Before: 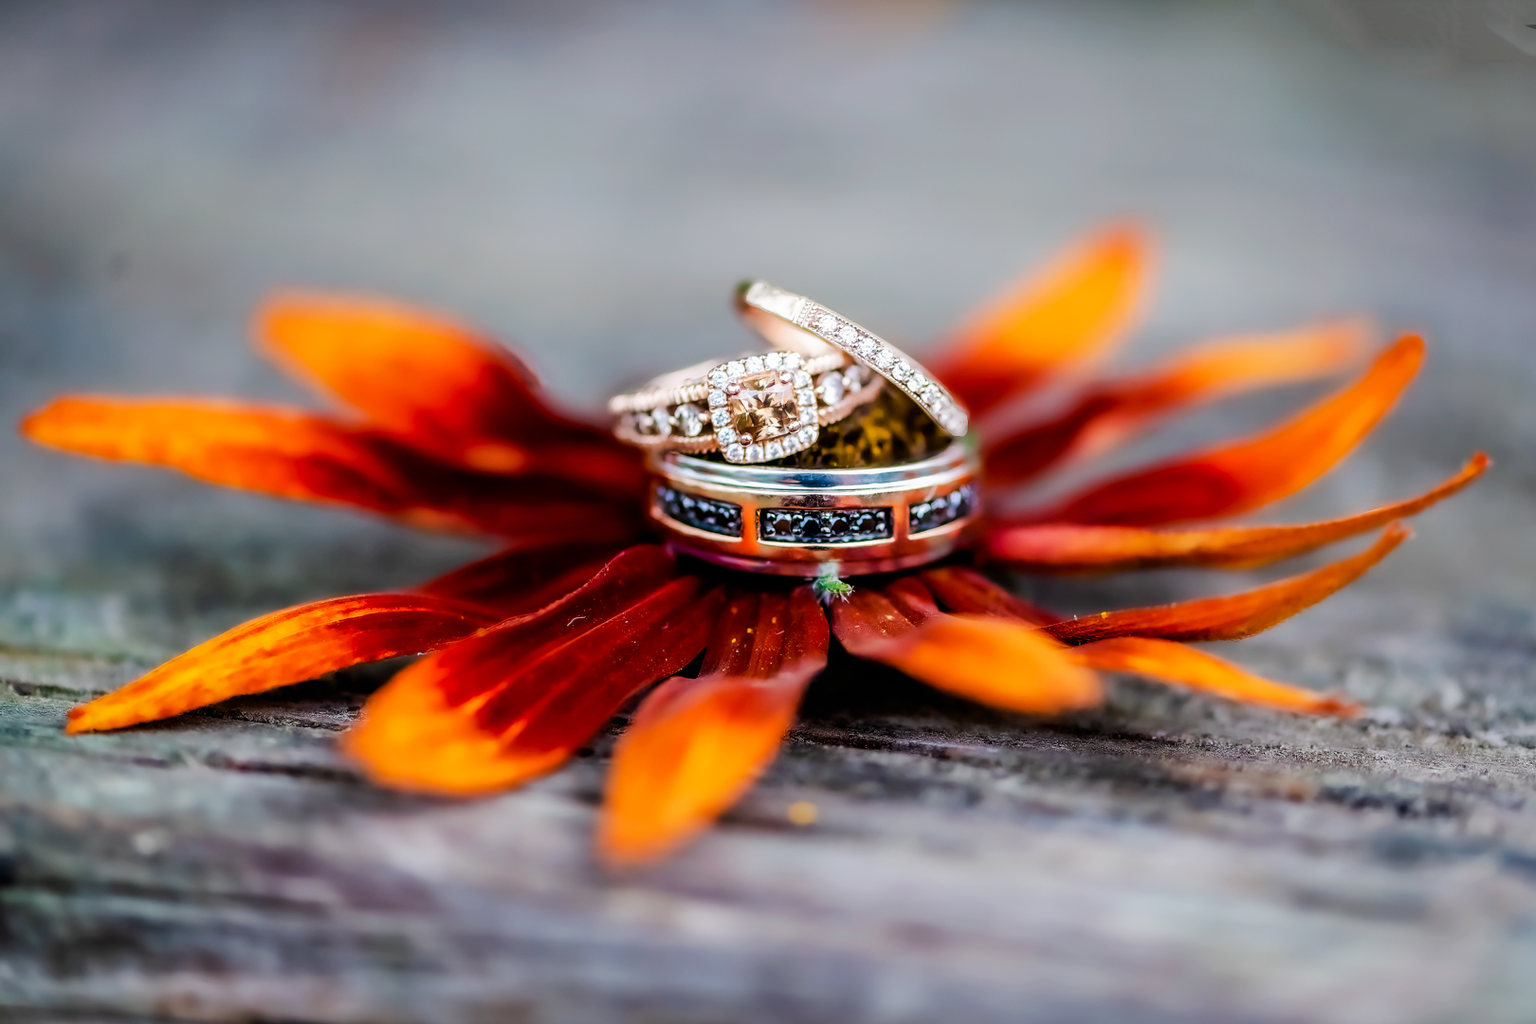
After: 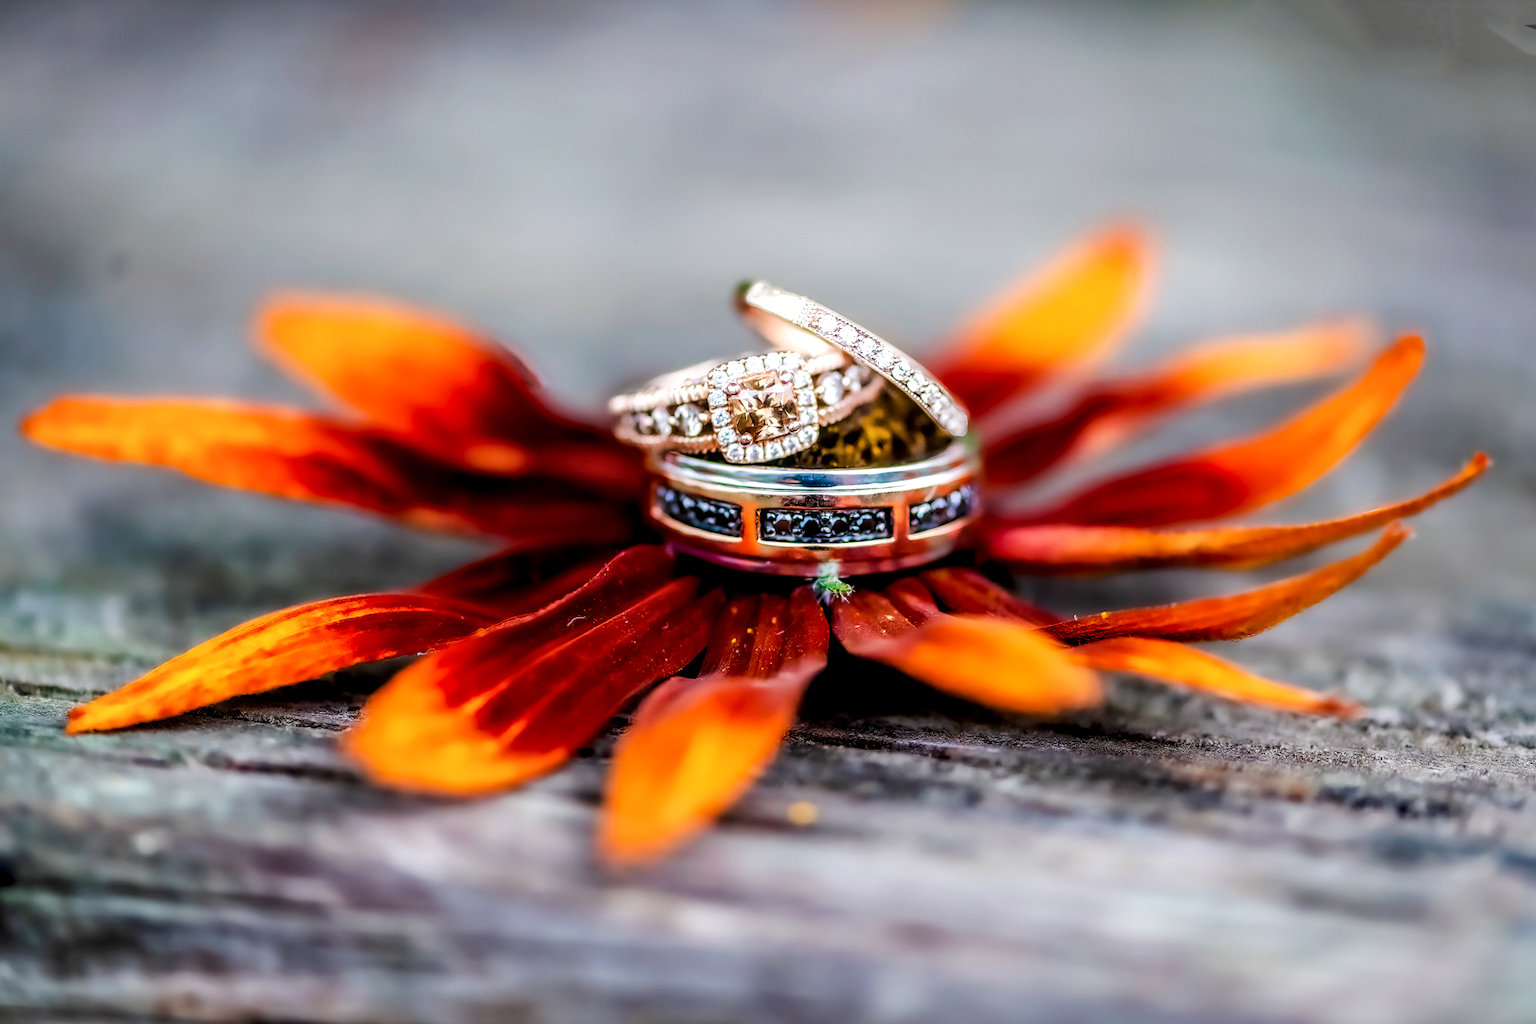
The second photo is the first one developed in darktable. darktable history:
levels: levels [0, 0.476, 0.951]
local contrast: detail 130%
